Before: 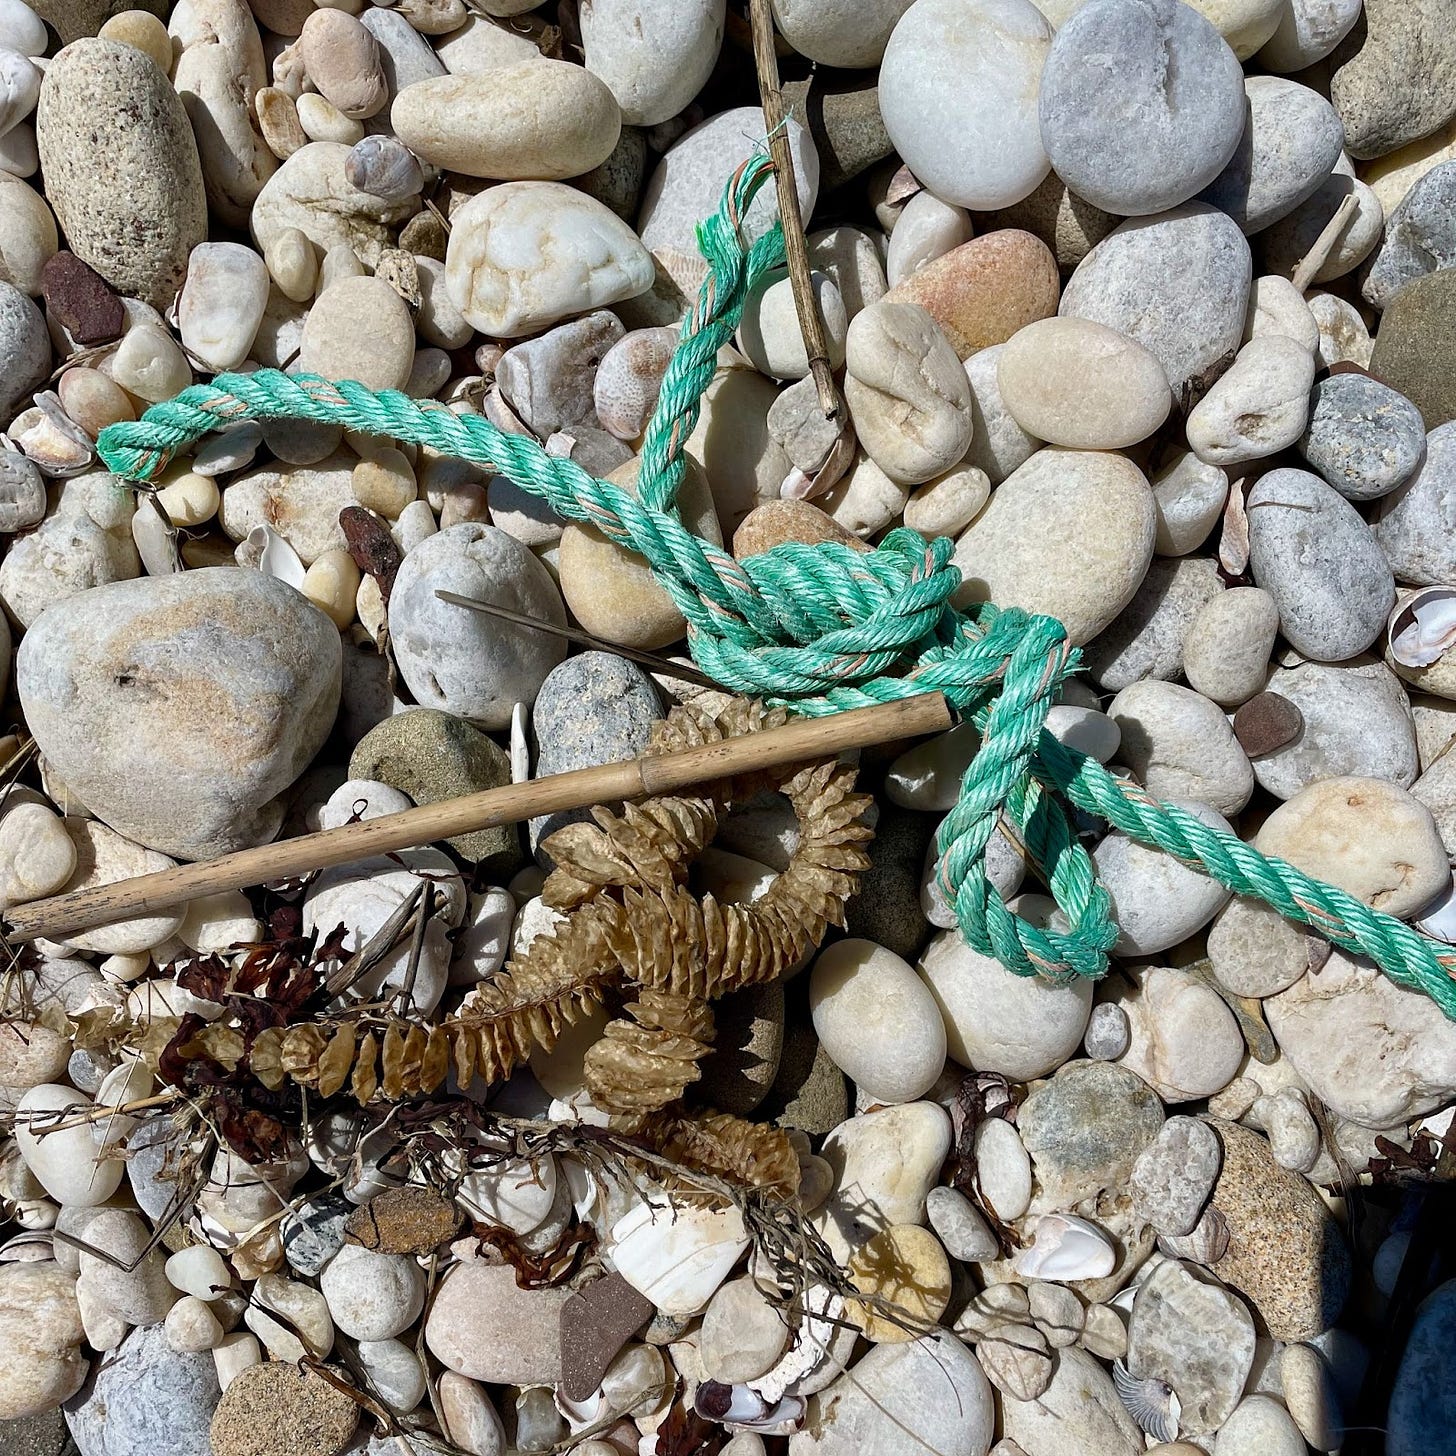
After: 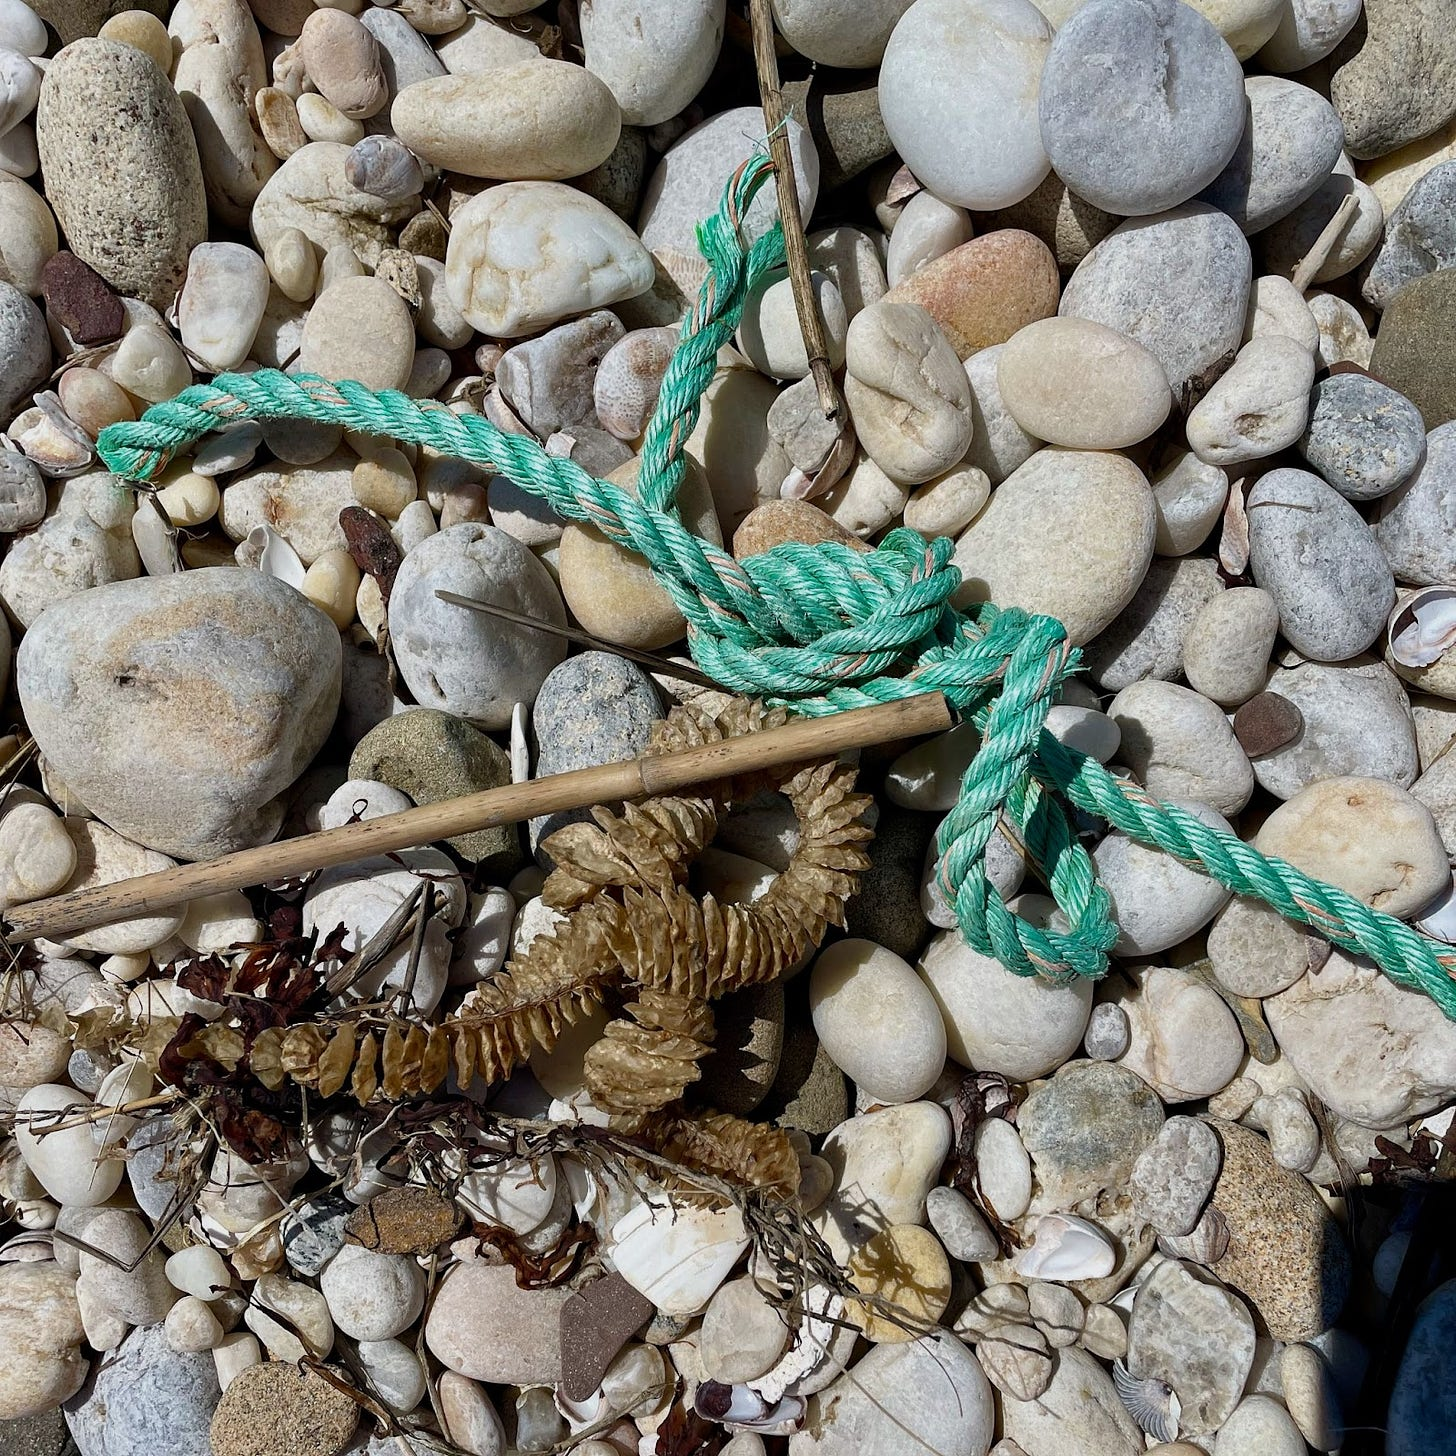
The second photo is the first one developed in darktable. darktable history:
exposure: exposure -0.206 EV, compensate highlight preservation false
